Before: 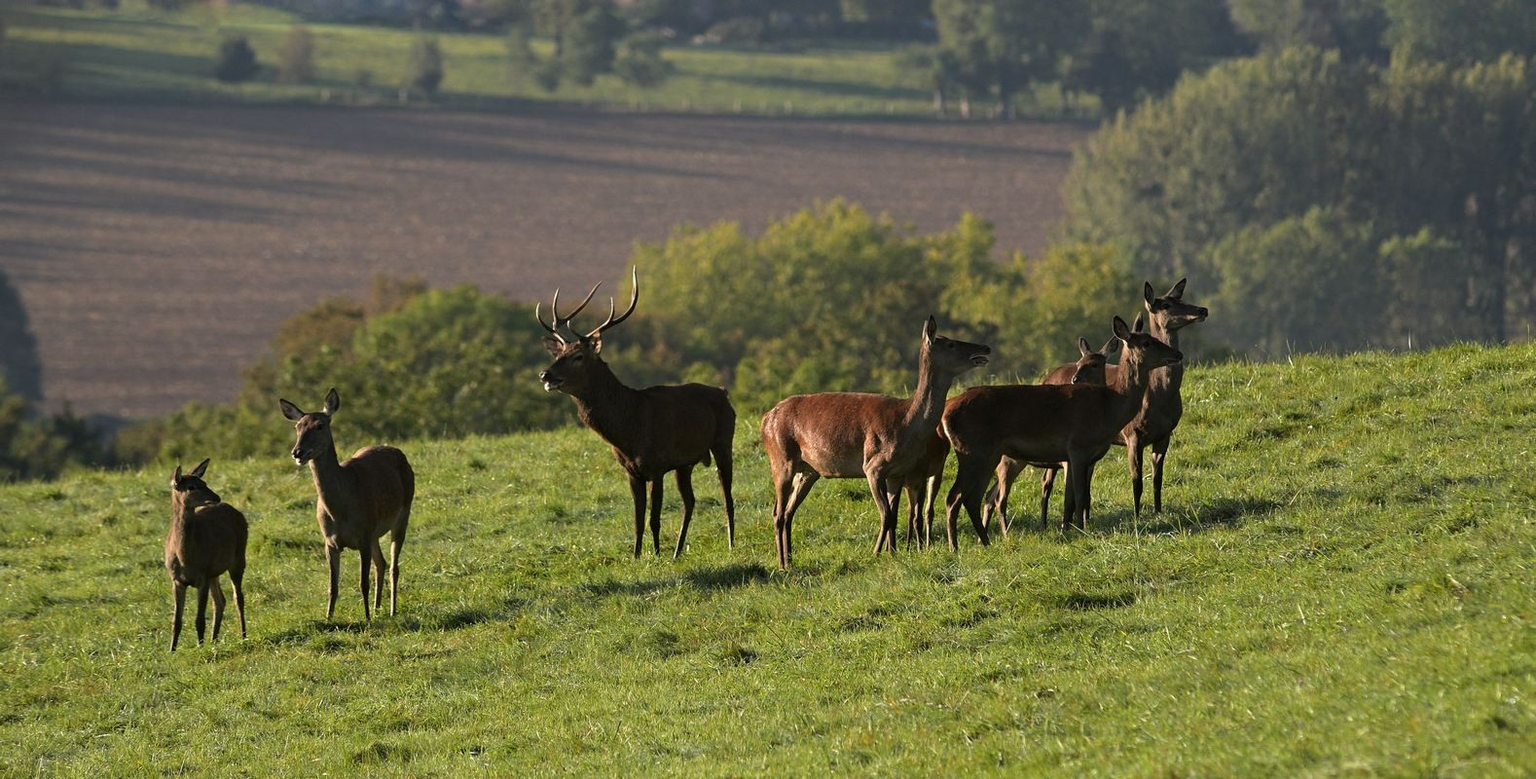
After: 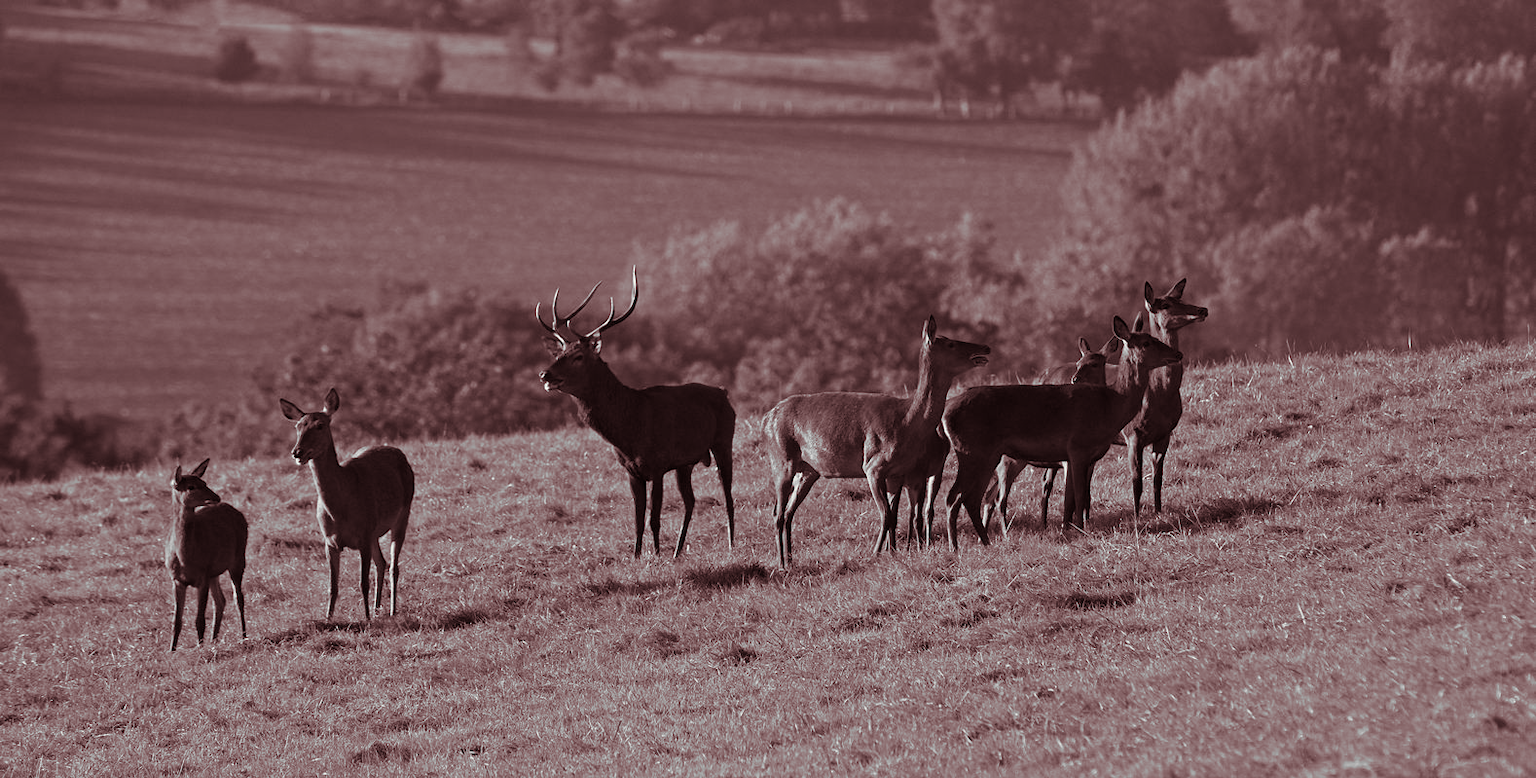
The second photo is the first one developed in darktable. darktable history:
monochrome: a 16.06, b 15.48, size 1
split-toning: on, module defaults
color balance rgb: perceptual saturation grading › global saturation 34.05%, global vibrance 5.56%
